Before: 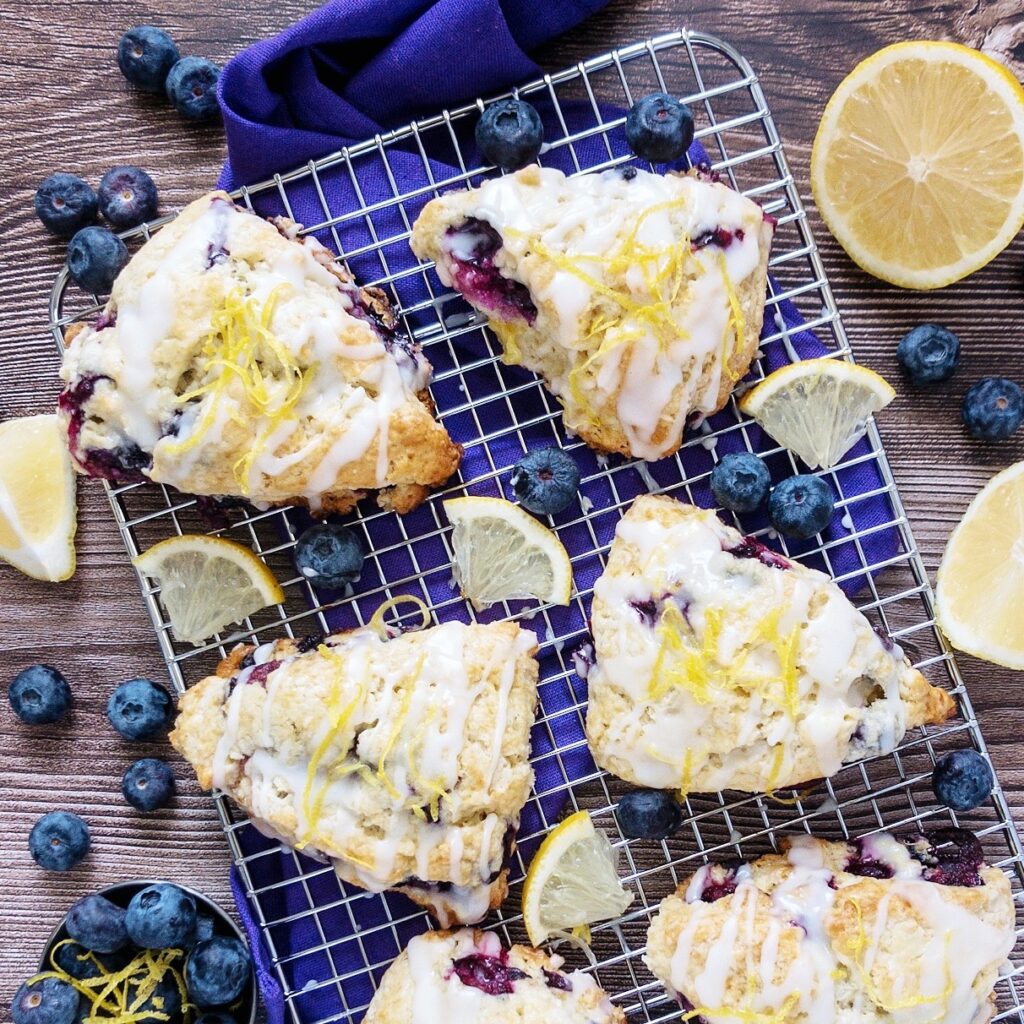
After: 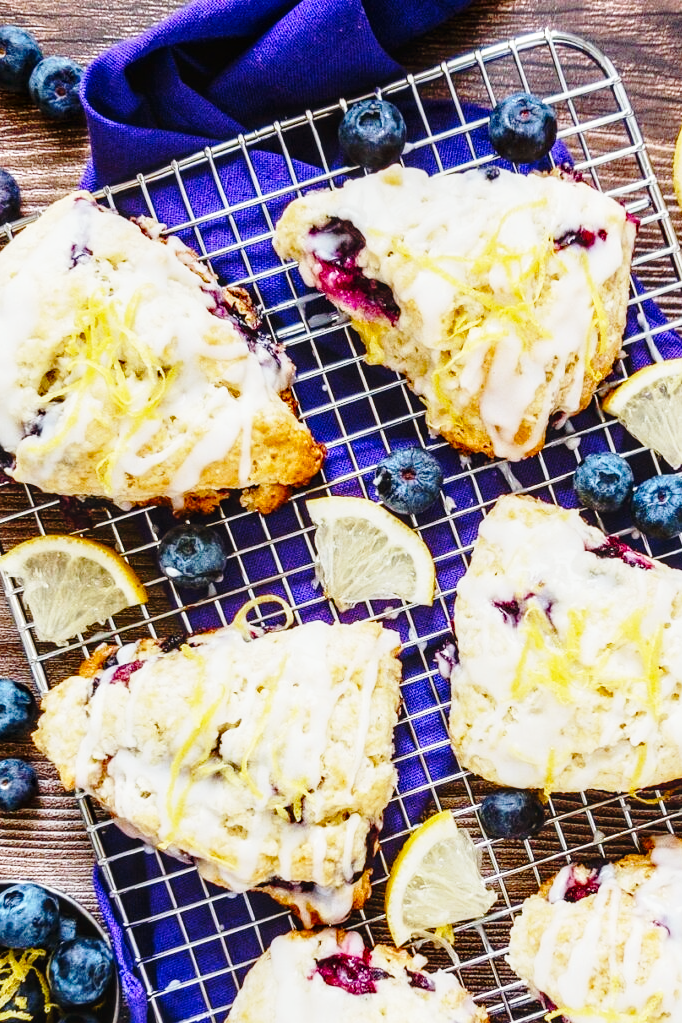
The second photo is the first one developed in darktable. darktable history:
crop and rotate: left 13.467%, right 19.892%
contrast brightness saturation: contrast 0.032, brightness -0.032
base curve: curves: ch0 [(0, 0) (0.028, 0.03) (0.121, 0.232) (0.46, 0.748) (0.859, 0.968) (1, 1)], preserve colors none
color balance rgb: shadows lift › chroma 0.887%, shadows lift › hue 110.94°, power › chroma 2.499%, power › hue 70.74°, perceptual saturation grading › global saturation 20%, perceptual saturation grading › highlights -25.248%, perceptual saturation grading › shadows 24.918%
local contrast: on, module defaults
